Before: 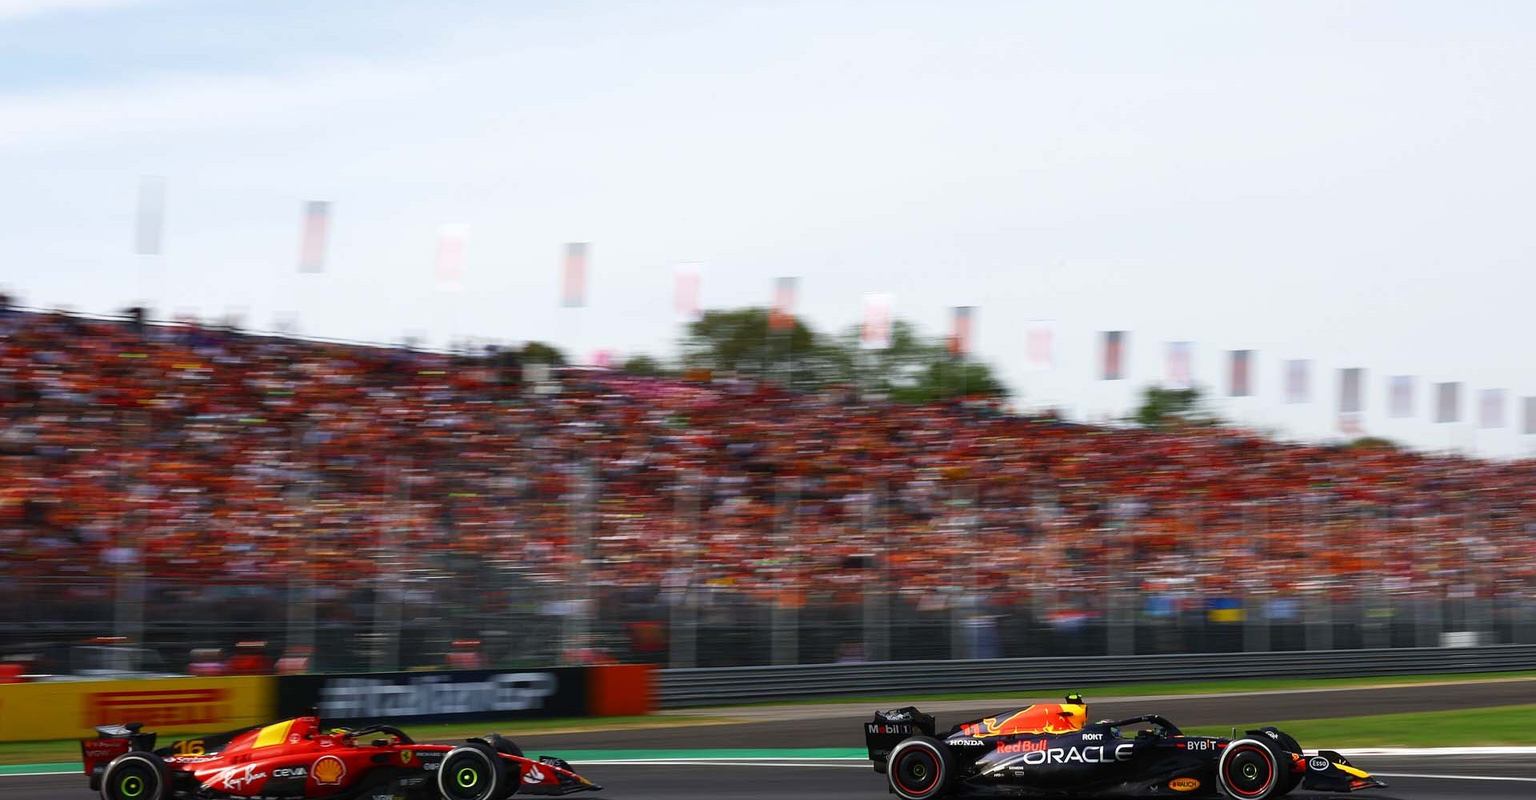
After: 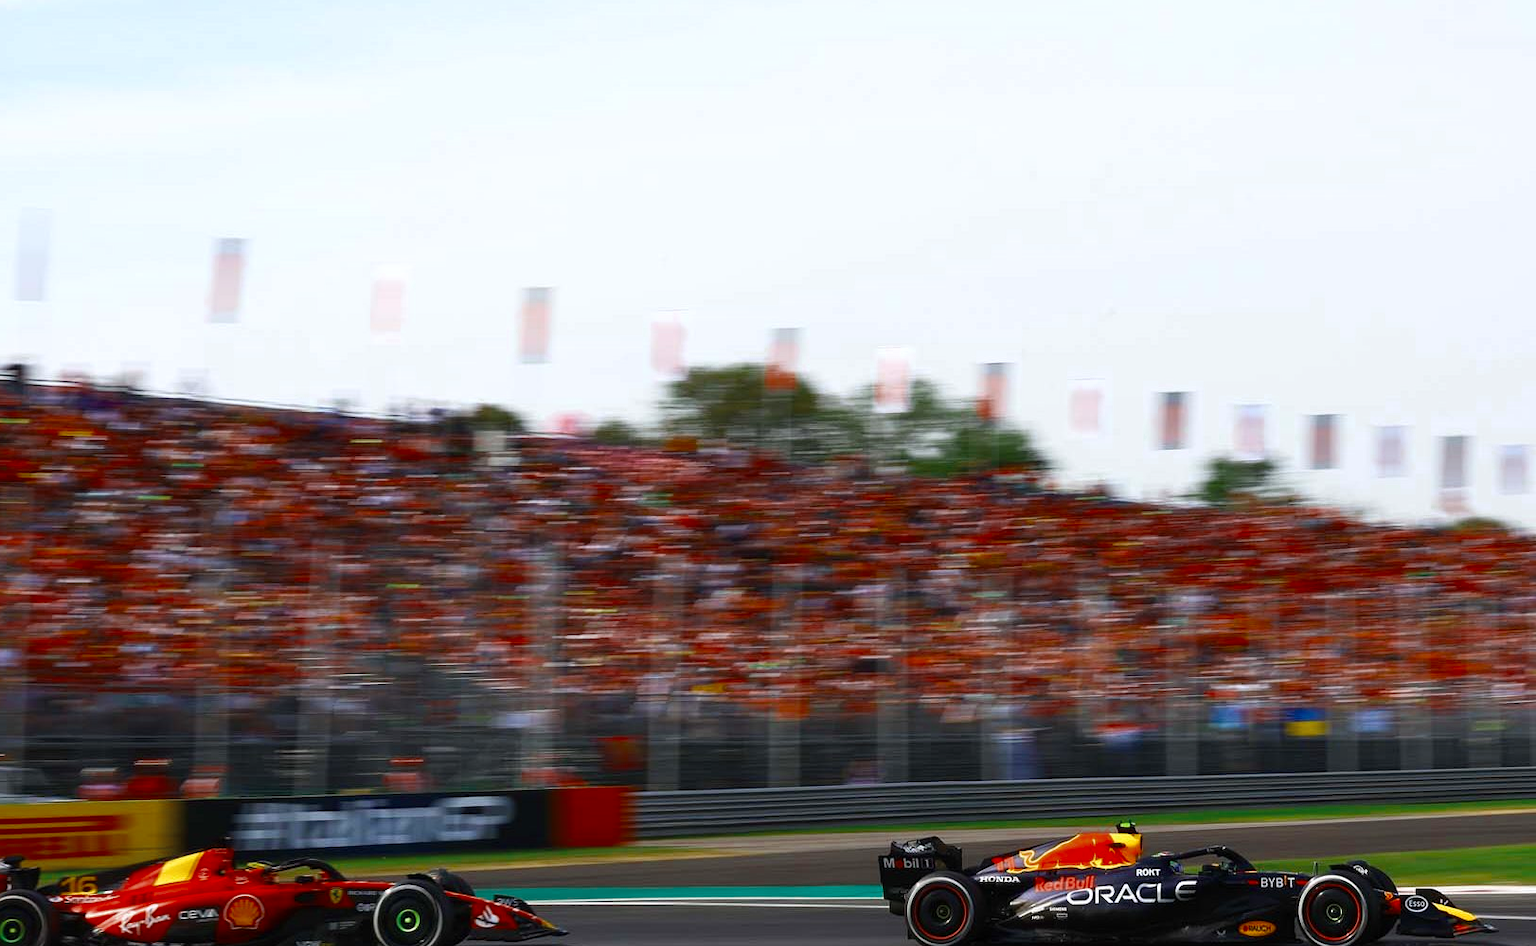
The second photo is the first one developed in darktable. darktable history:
crop: left 7.982%, right 7.496%
color zones: curves: ch0 [(0, 0.5) (0.125, 0.4) (0.25, 0.5) (0.375, 0.4) (0.5, 0.4) (0.625, 0.6) (0.75, 0.6) (0.875, 0.5)]; ch1 [(0, 0.35) (0.125, 0.45) (0.25, 0.35) (0.375, 0.35) (0.5, 0.35) (0.625, 0.35) (0.75, 0.45) (0.875, 0.35)]; ch2 [(0, 0.6) (0.125, 0.5) (0.25, 0.5) (0.375, 0.6) (0.5, 0.6) (0.625, 0.5) (0.75, 0.5) (0.875, 0.5)]
velvia: strength 32.33%, mid-tones bias 0.205
